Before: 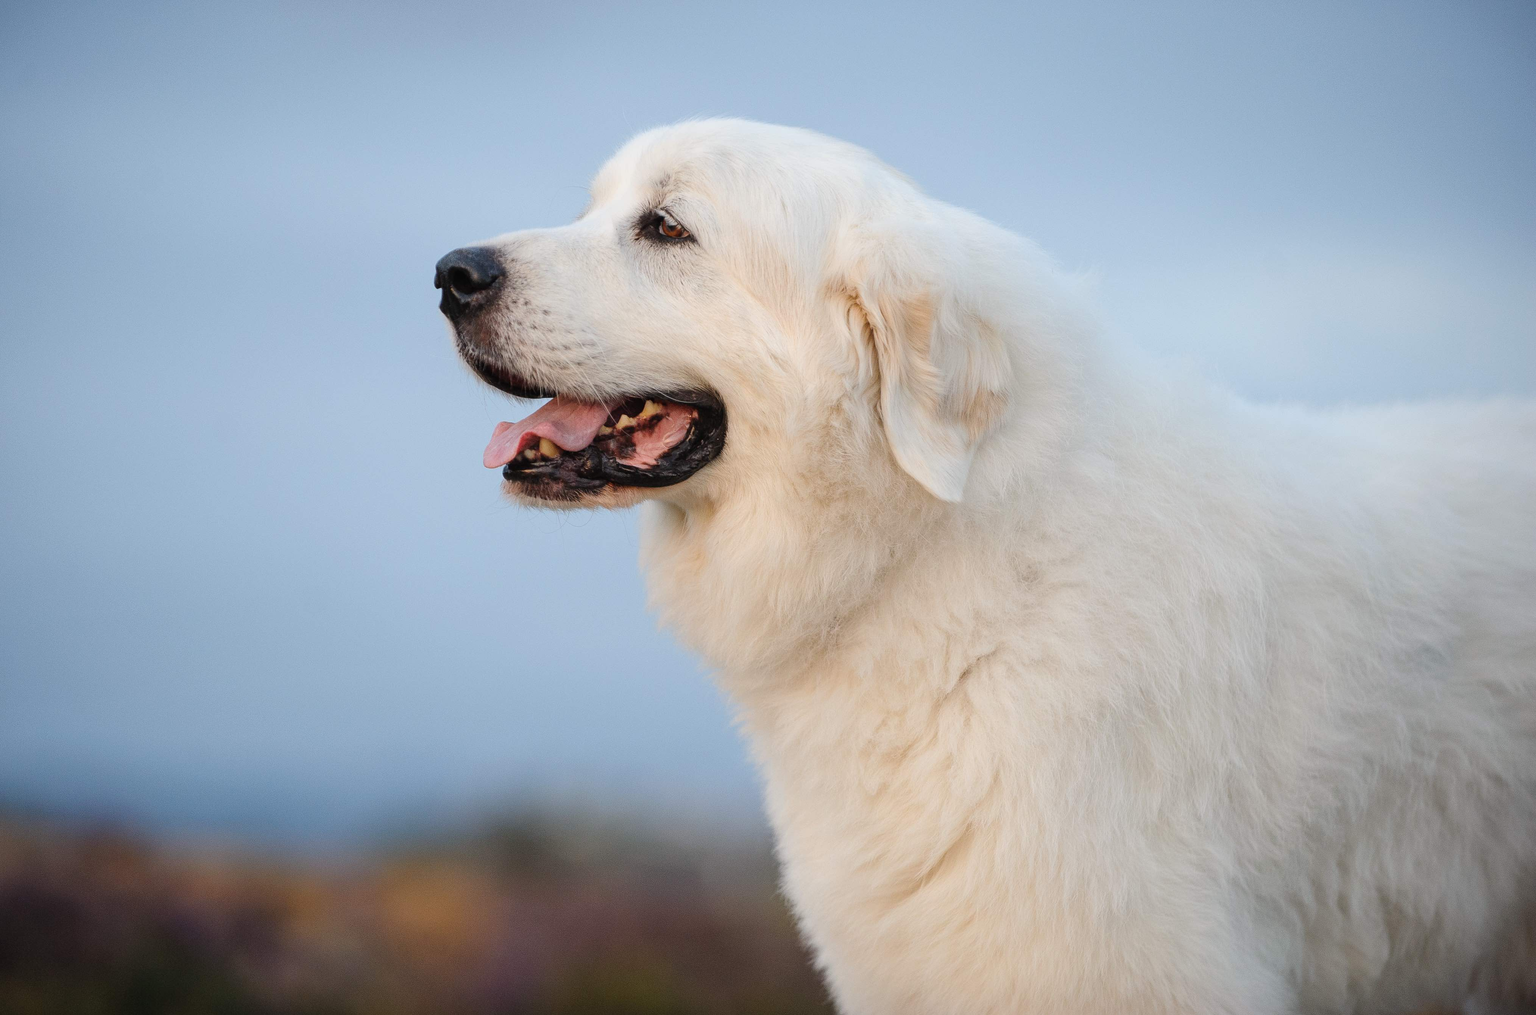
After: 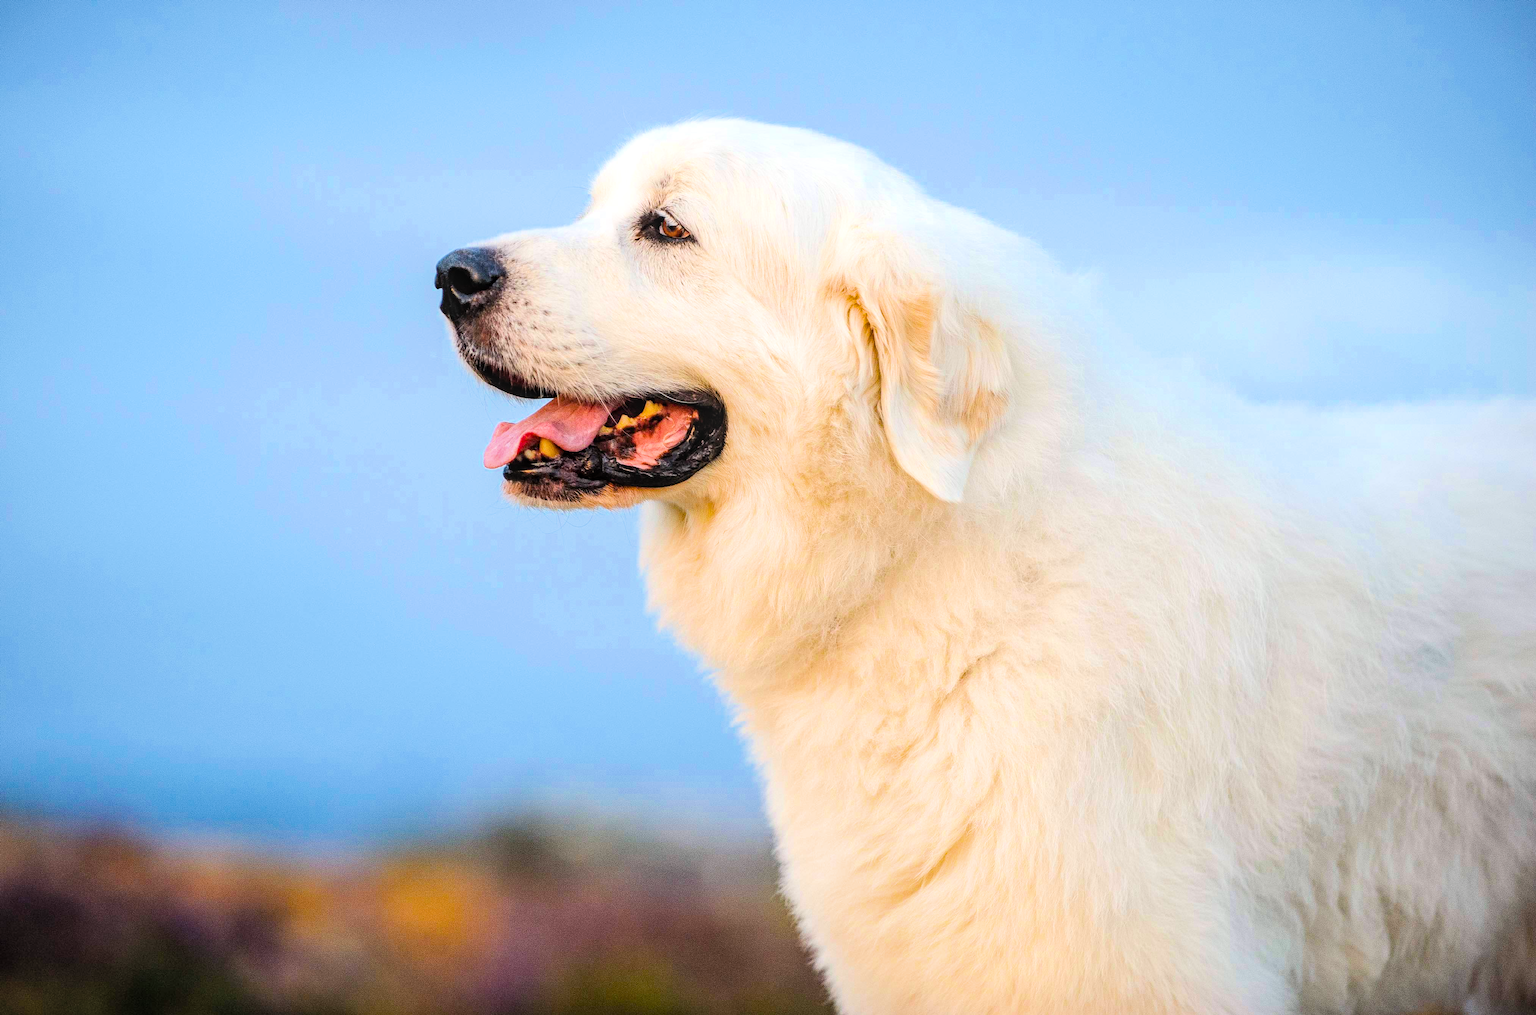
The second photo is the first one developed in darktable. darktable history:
filmic rgb: black relative exposure -7.65 EV, white relative exposure 4.56 EV, hardness 3.61, color science v6 (2022)
local contrast: on, module defaults
tone equalizer: on, module defaults
color balance rgb: linear chroma grading › shadows -10%, linear chroma grading › global chroma 20%, perceptual saturation grading › global saturation 15%, perceptual brilliance grading › global brilliance 30%, perceptual brilliance grading › highlights 12%, perceptual brilliance grading › mid-tones 24%, global vibrance 20%
haze removal: compatibility mode true, adaptive false
